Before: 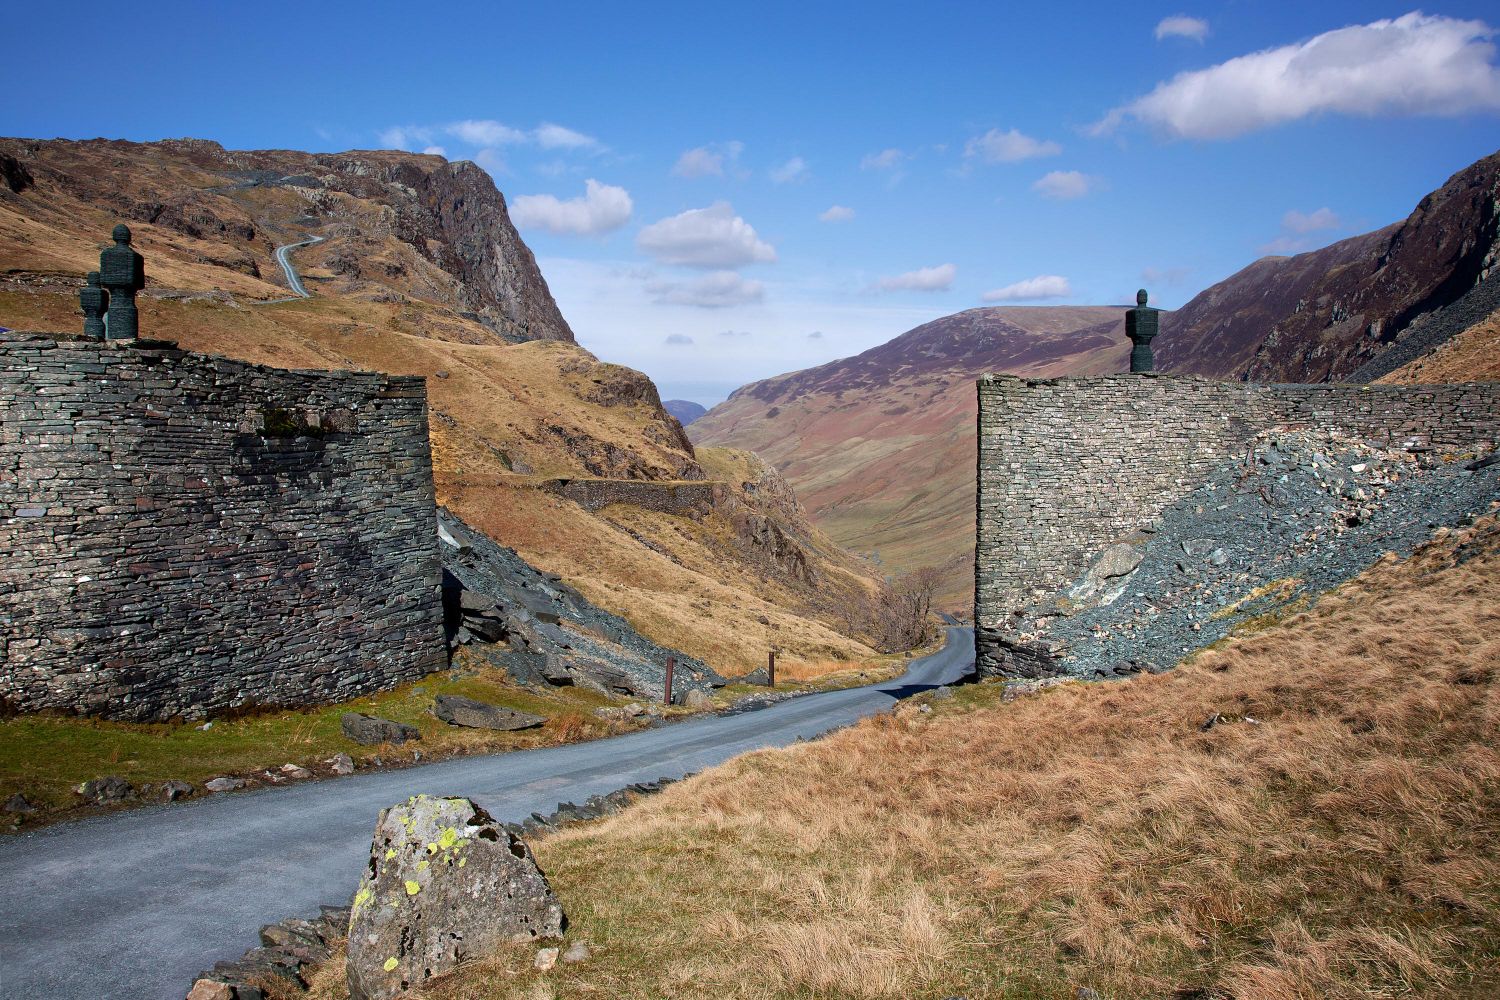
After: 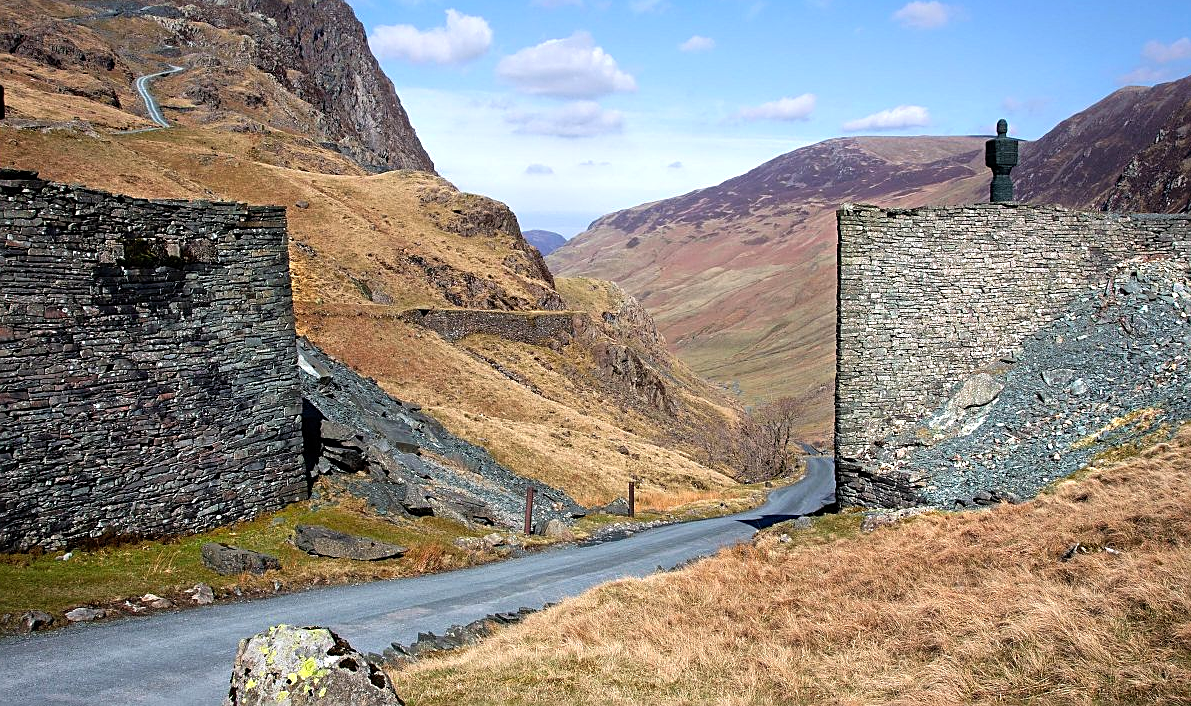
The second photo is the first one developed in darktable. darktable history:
crop: left 9.389%, top 17.03%, right 11.195%, bottom 12.324%
sharpen: on, module defaults
tone equalizer: -8 EV -0.384 EV, -7 EV -0.362 EV, -6 EV -0.301 EV, -5 EV -0.201 EV, -3 EV 0.249 EV, -2 EV 0.334 EV, -1 EV 0.38 EV, +0 EV 0.436 EV
